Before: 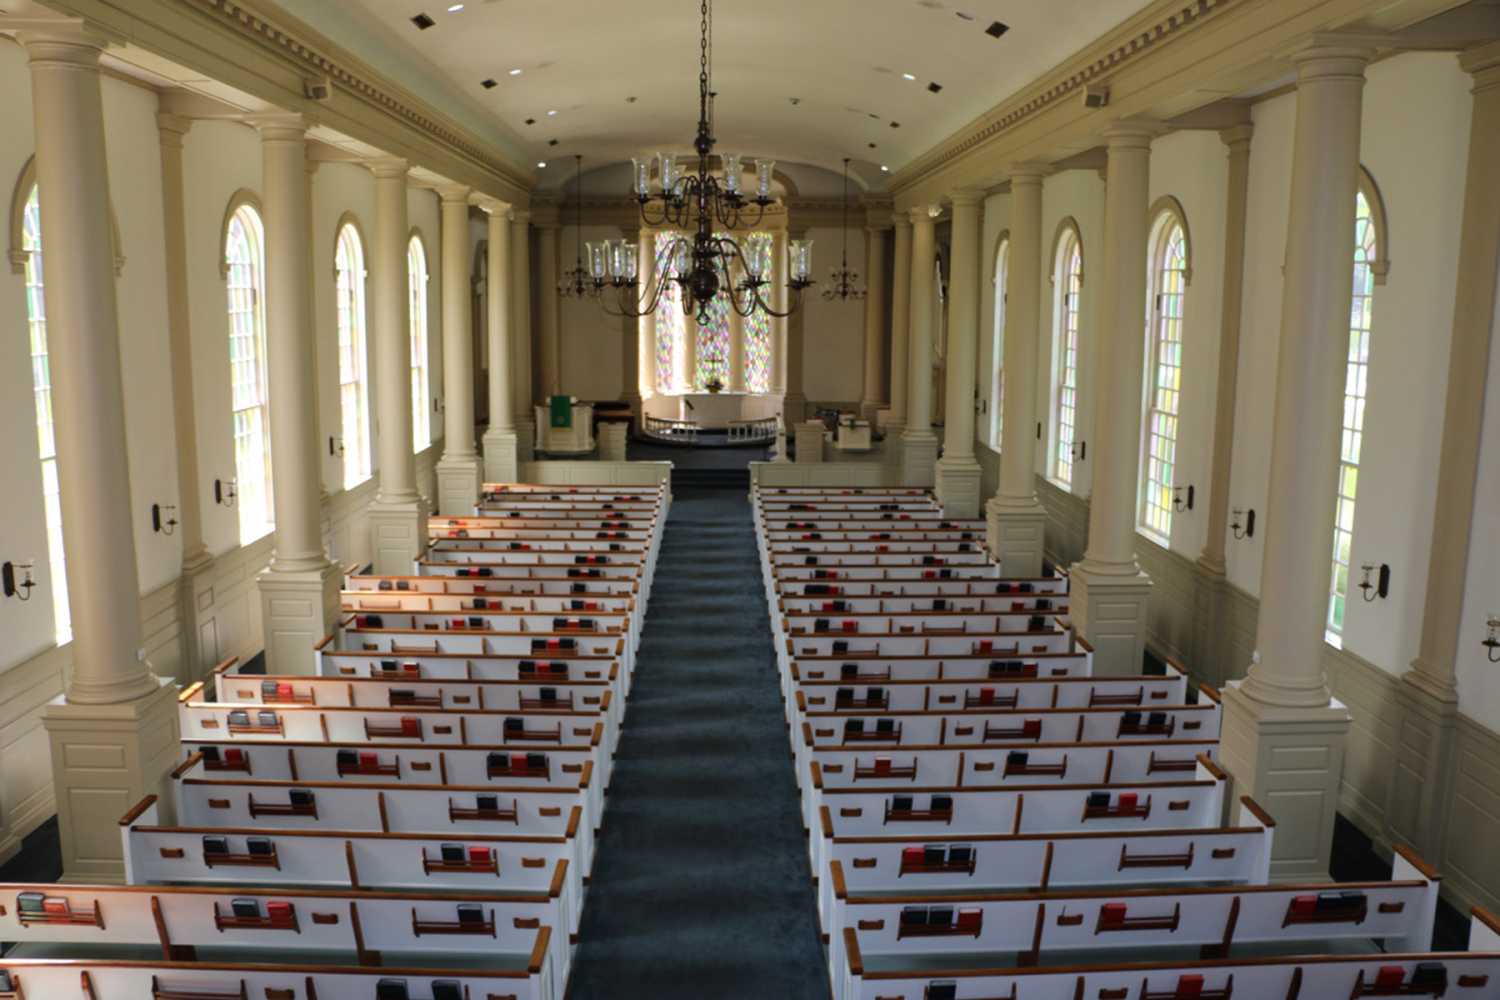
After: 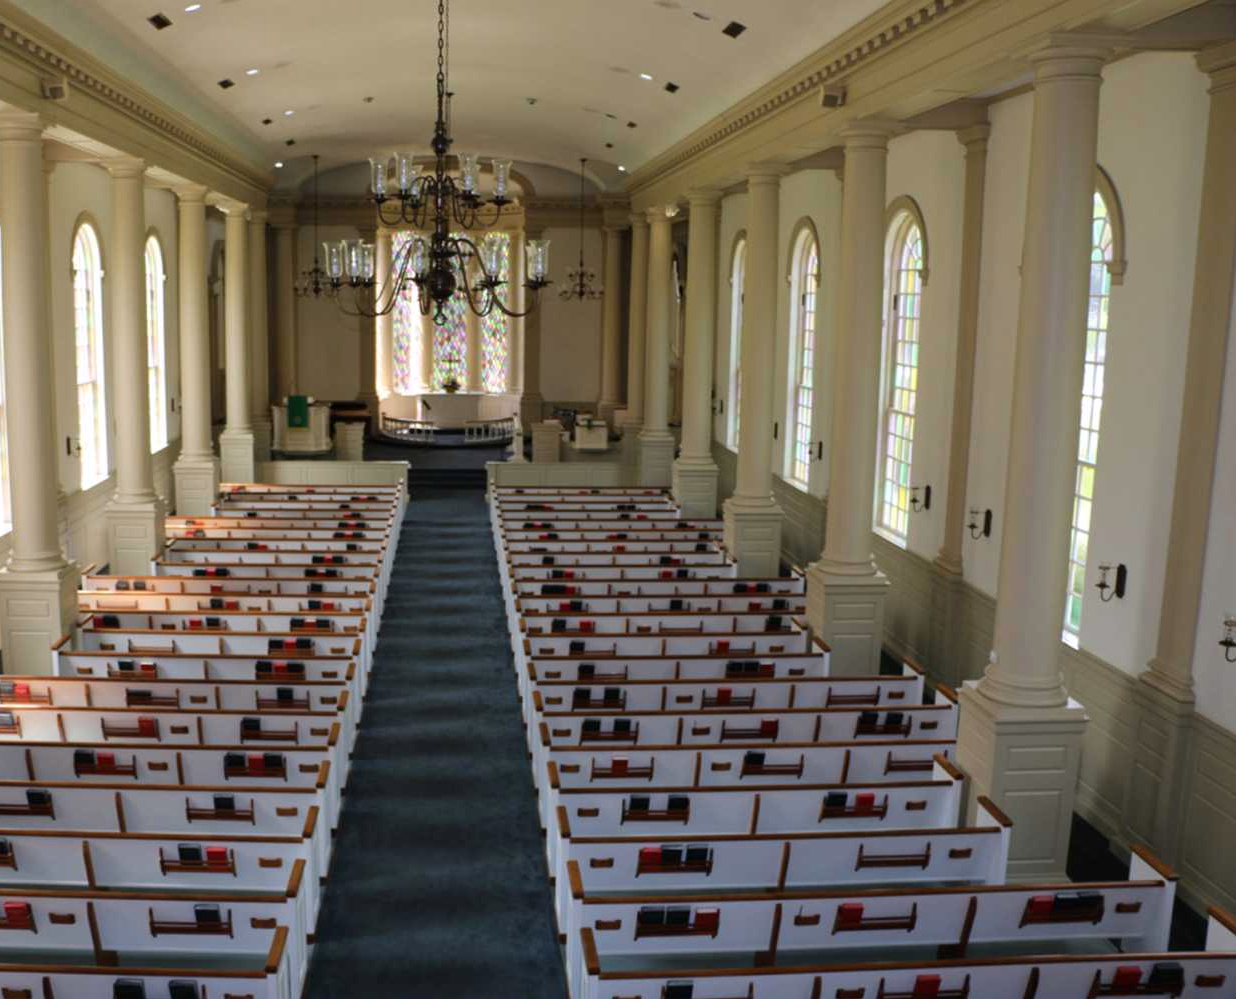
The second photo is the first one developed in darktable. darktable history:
white balance: red 1.004, blue 1.024
crop: left 17.582%, bottom 0.031%
